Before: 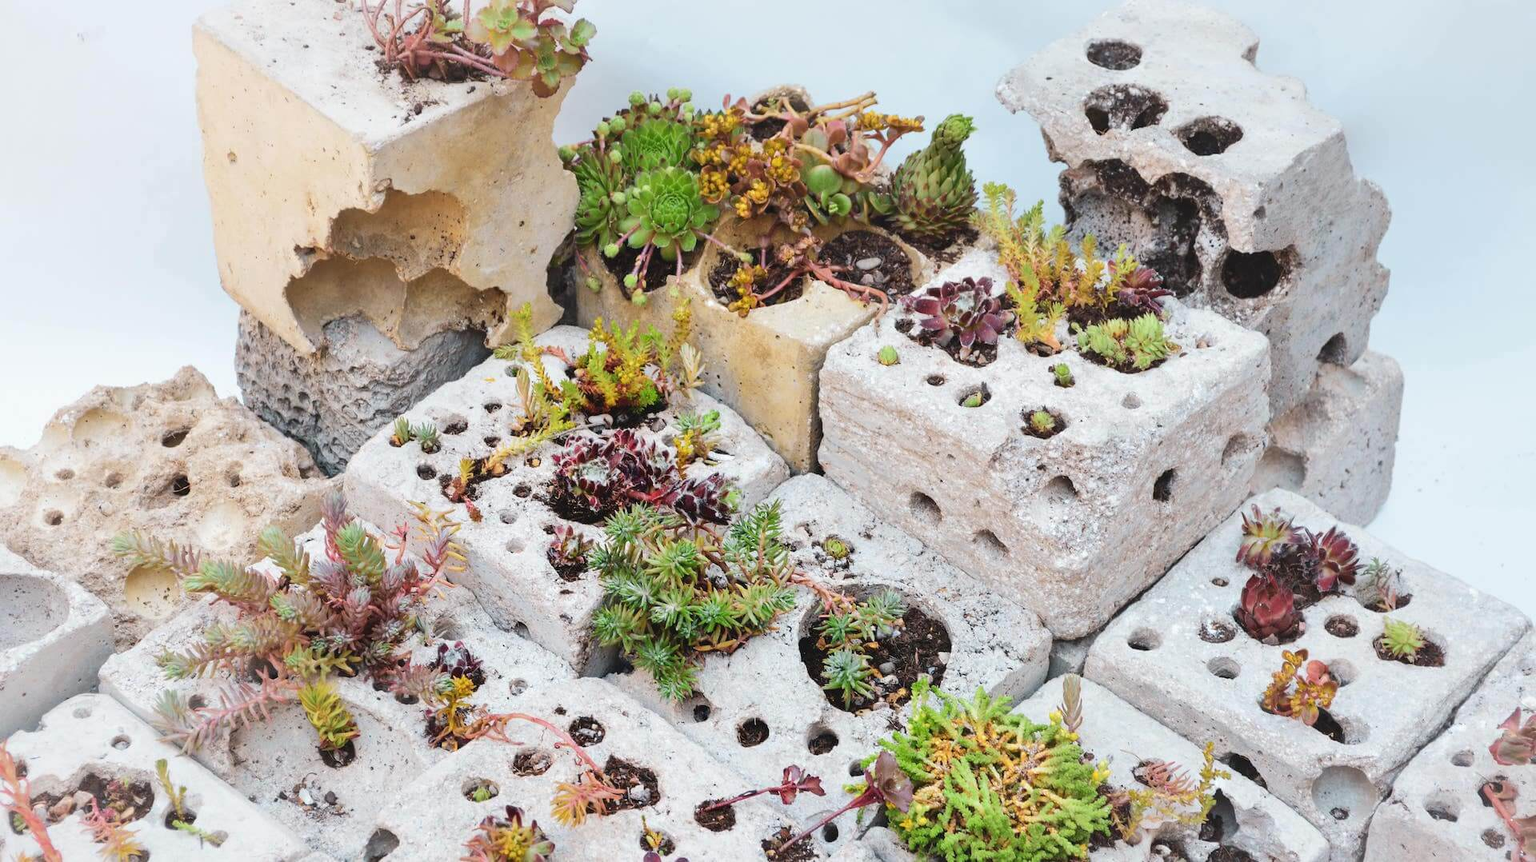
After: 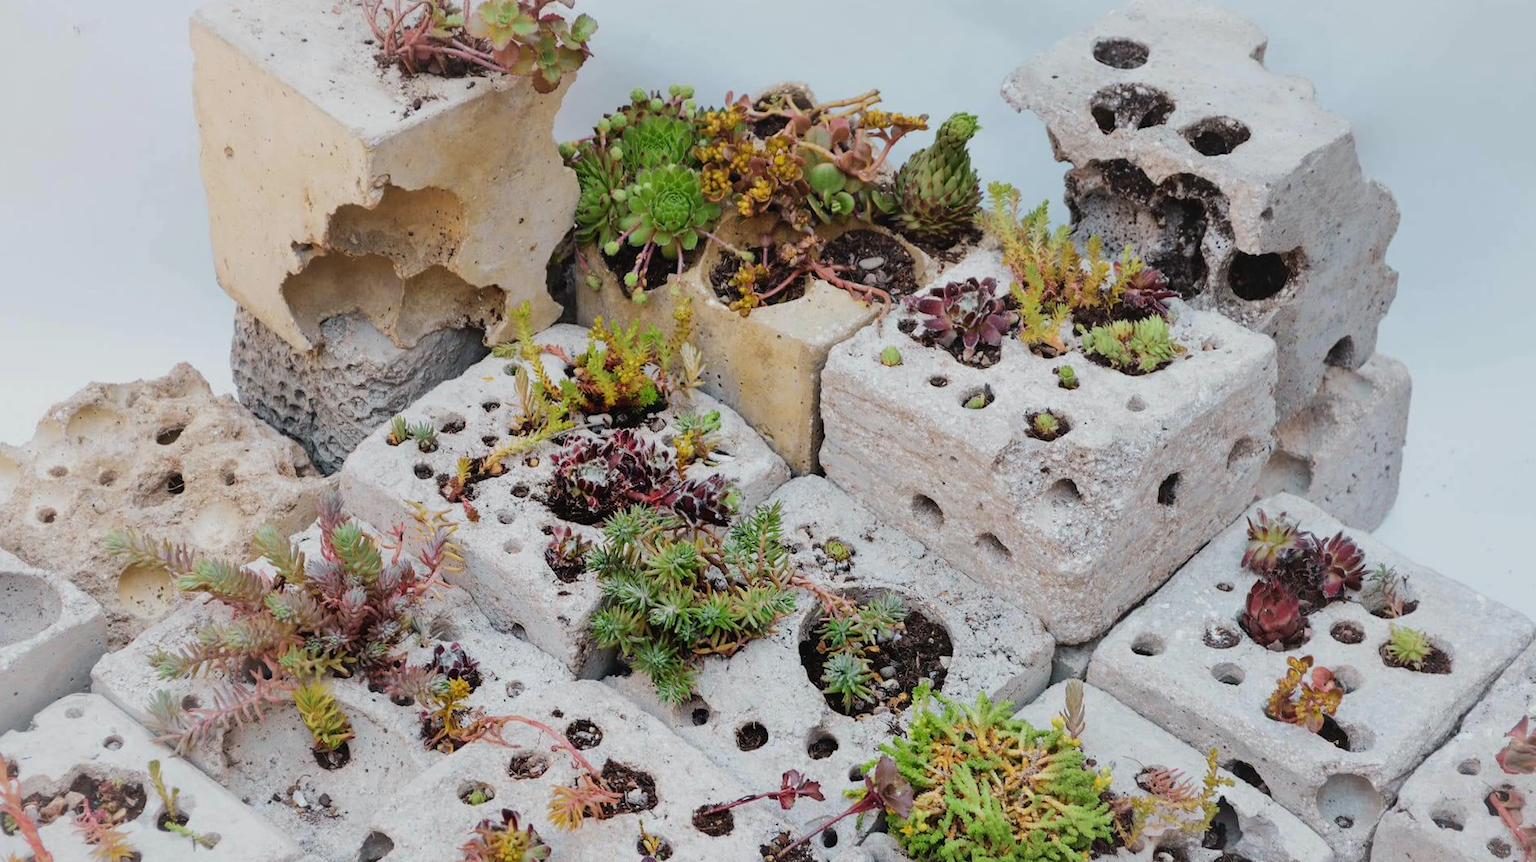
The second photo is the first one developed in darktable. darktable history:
crop and rotate: angle -0.328°
tone equalizer: -8 EV -0.443 EV, -7 EV -0.378 EV, -6 EV -0.323 EV, -5 EV -0.225 EV, -3 EV 0.231 EV, -2 EV 0.34 EV, -1 EV 0.372 EV, +0 EV 0.392 EV
exposure: black level correction 0, exposure -0.839 EV, compensate highlight preservation false
